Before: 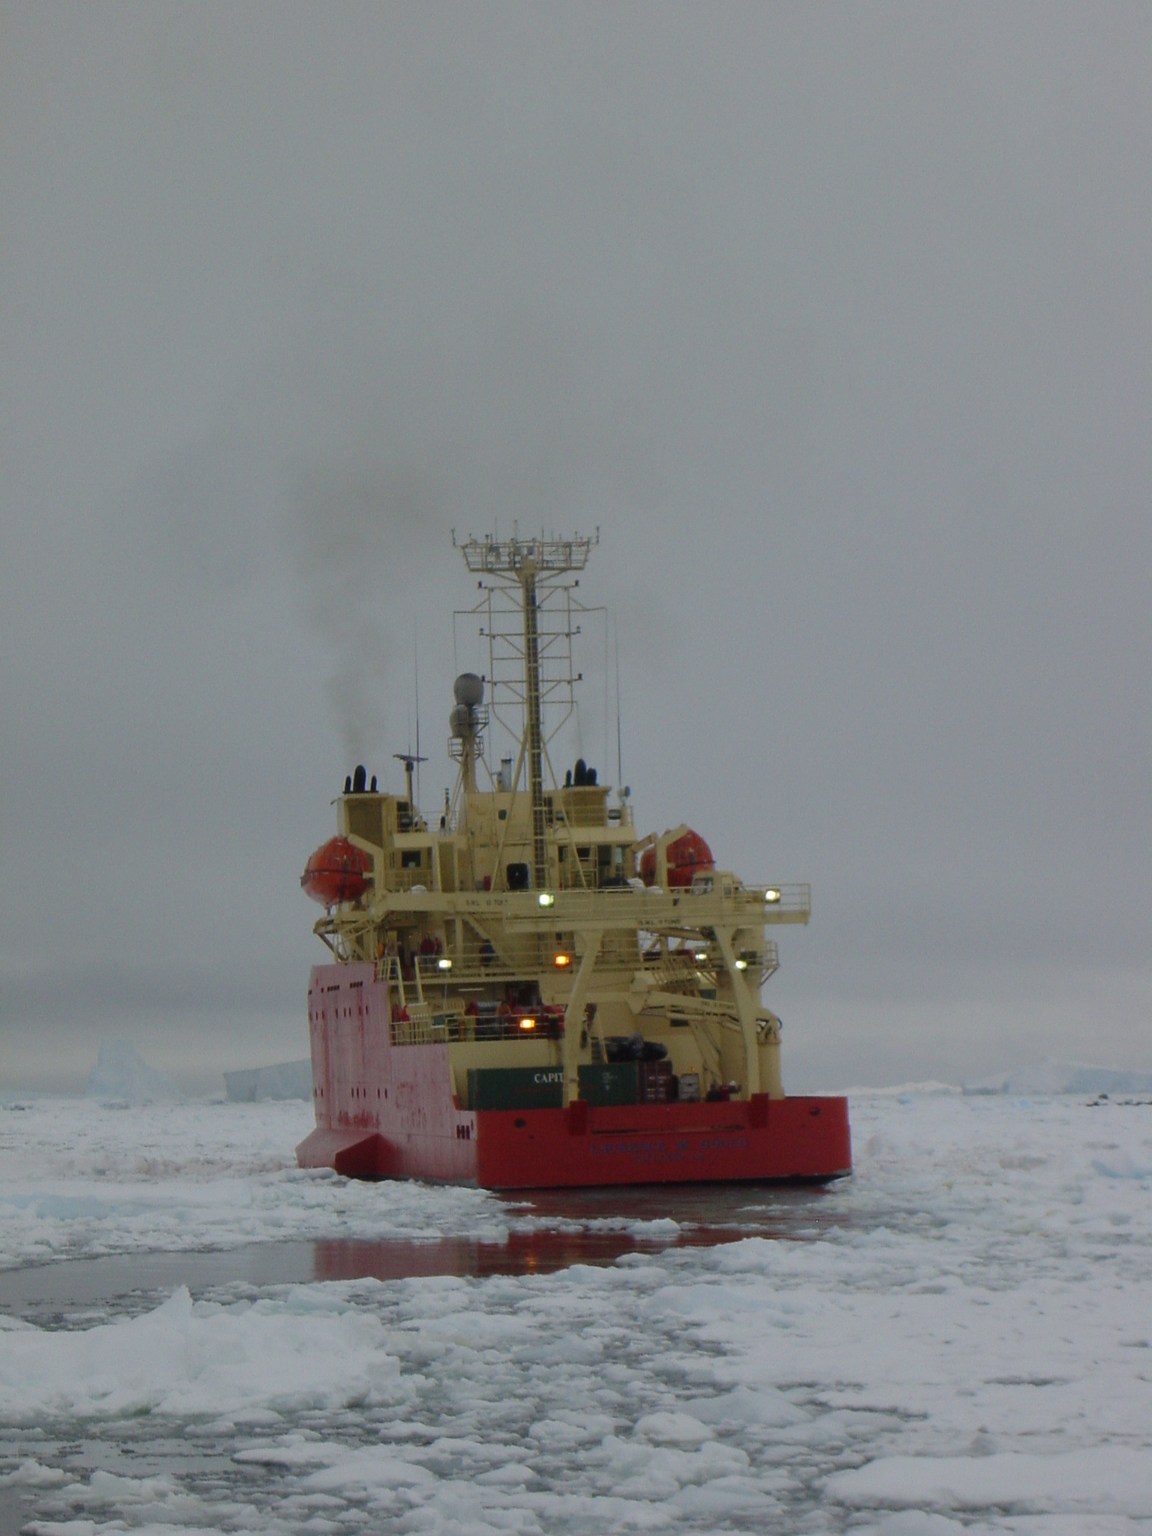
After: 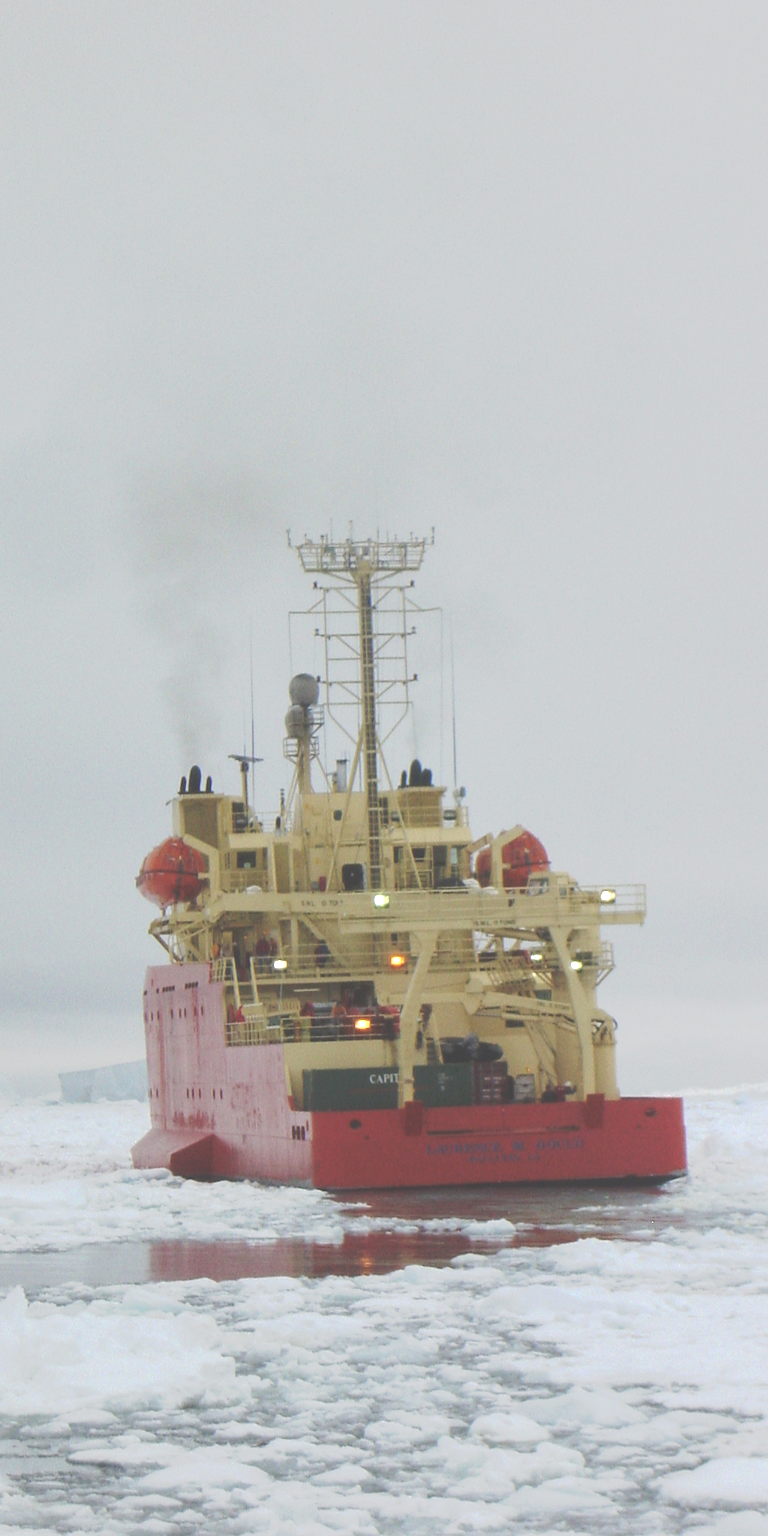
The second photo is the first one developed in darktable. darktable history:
crop and rotate: left 14.386%, right 18.942%
tone equalizer: edges refinement/feathering 500, mask exposure compensation -1.57 EV, preserve details no
tone curve: curves: ch0 [(0, 0) (0.003, 0.298) (0.011, 0.298) (0.025, 0.298) (0.044, 0.3) (0.069, 0.302) (0.1, 0.312) (0.136, 0.329) (0.177, 0.354) (0.224, 0.376) (0.277, 0.408) (0.335, 0.453) (0.399, 0.503) (0.468, 0.562) (0.543, 0.623) (0.623, 0.686) (0.709, 0.754) (0.801, 0.825) (0.898, 0.873) (1, 1)], preserve colors none
local contrast: highlights 107%, shadows 102%, detail 119%, midtone range 0.2
exposure: black level correction 0, exposure 1.097 EV, compensate highlight preservation false
